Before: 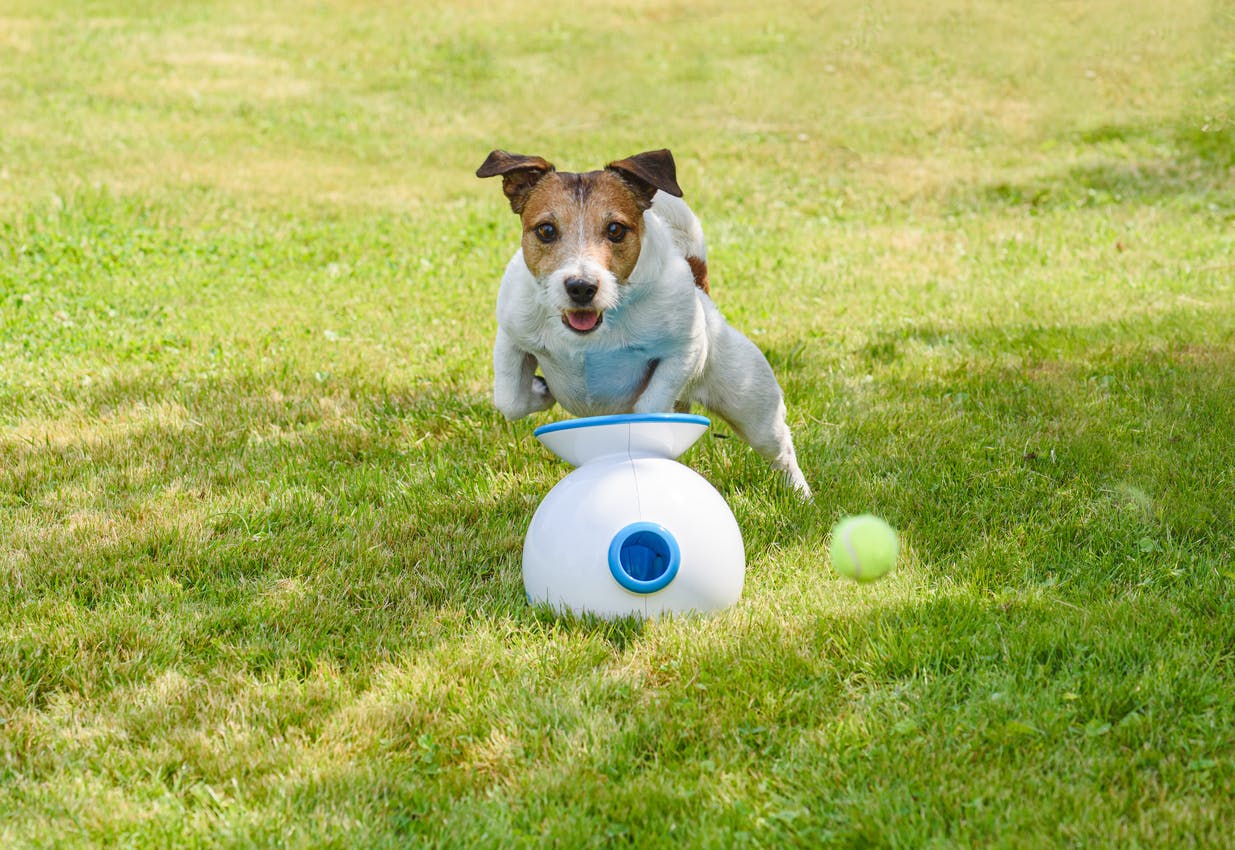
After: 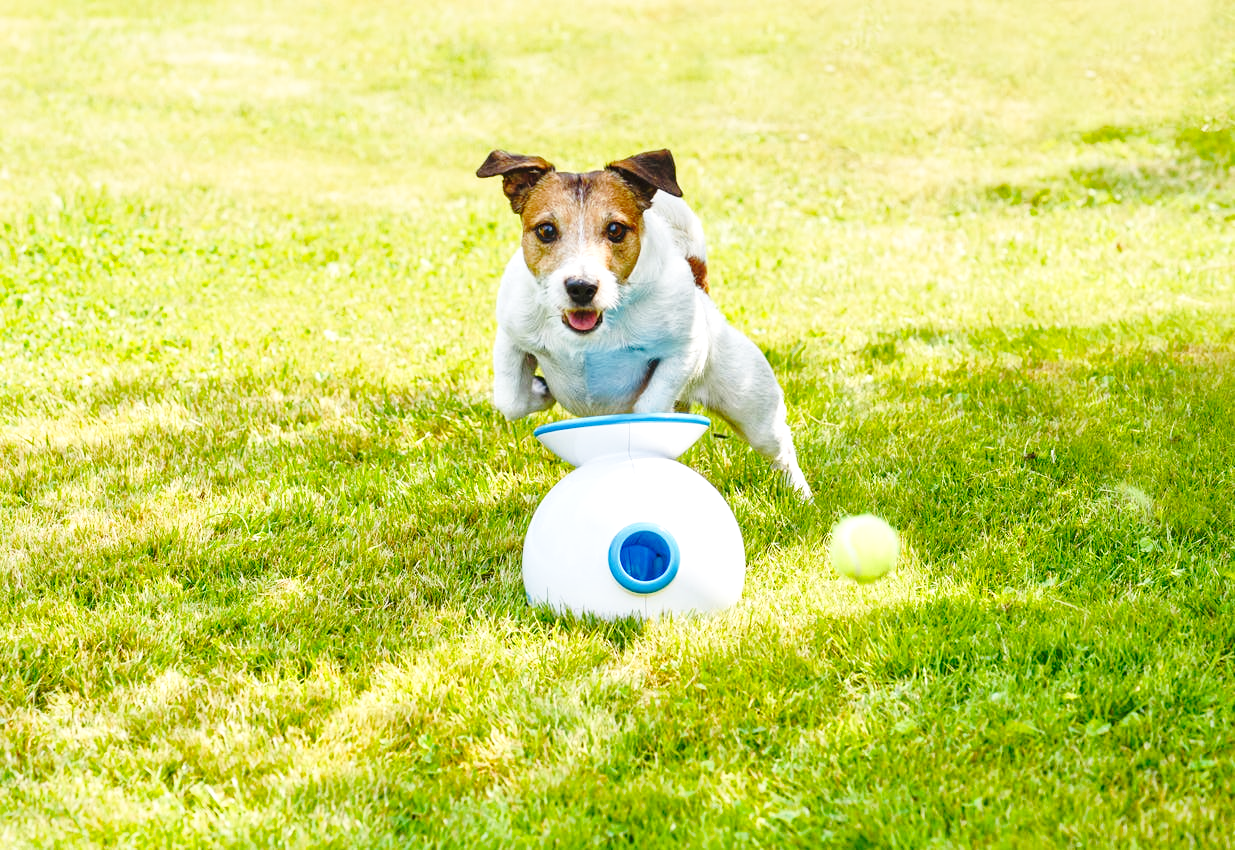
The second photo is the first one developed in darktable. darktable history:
base curve: curves: ch0 [(0, 0) (0.036, 0.037) (0.121, 0.228) (0.46, 0.76) (0.859, 0.983) (1, 1)], preserve colors none
color balance rgb: perceptual saturation grading › global saturation 9.562%, perceptual brilliance grading › global brilliance 2.875%, perceptual brilliance grading › highlights -2.223%, perceptual brilliance grading › shadows 2.888%
contrast brightness saturation: saturation -0.069
local contrast: mode bilateral grid, contrast 20, coarseness 51, detail 132%, midtone range 0.2
